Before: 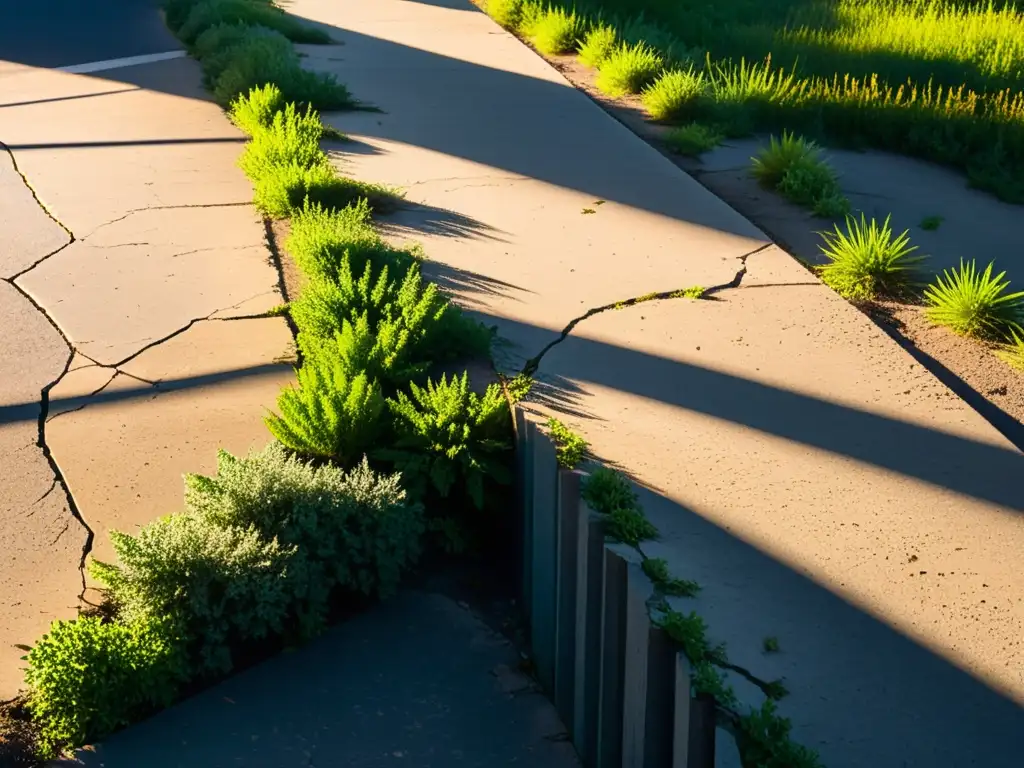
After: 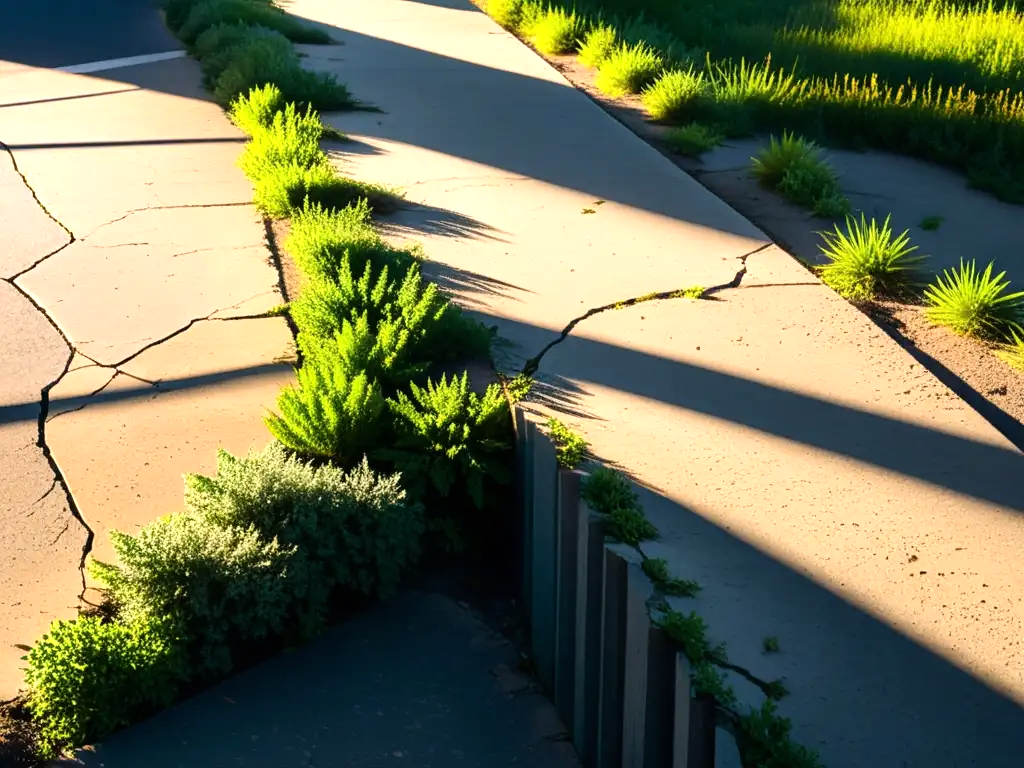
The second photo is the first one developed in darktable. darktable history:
tone equalizer: -8 EV -0.447 EV, -7 EV -0.406 EV, -6 EV -0.352 EV, -5 EV -0.219 EV, -3 EV 0.203 EV, -2 EV 0.348 EV, -1 EV 0.407 EV, +0 EV 0.436 EV, mask exposure compensation -0.507 EV
